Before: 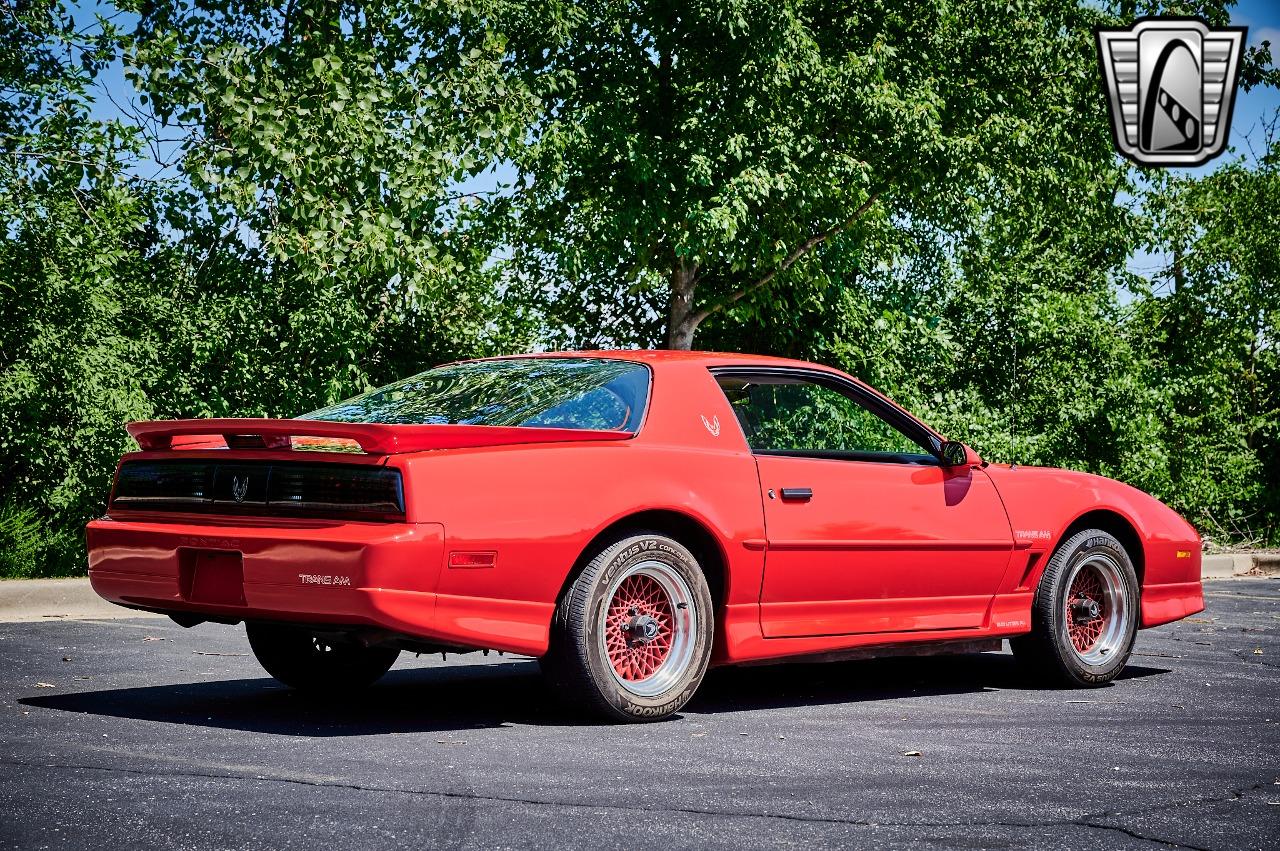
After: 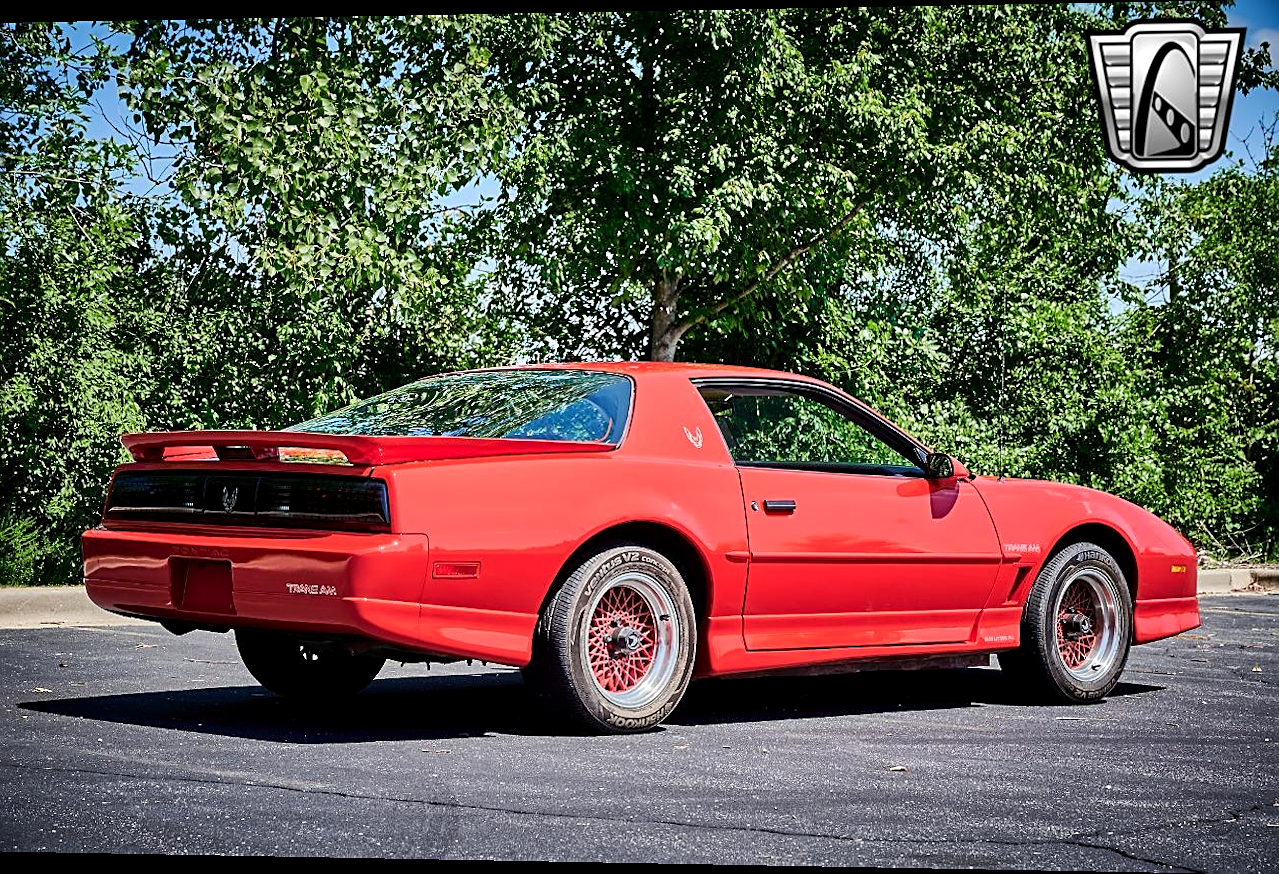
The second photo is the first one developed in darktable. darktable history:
rotate and perspective: lens shift (horizontal) -0.055, automatic cropping off
sharpen: on, module defaults
exposure: black level correction 0.001, exposure 0.14 EV, compensate highlight preservation false
